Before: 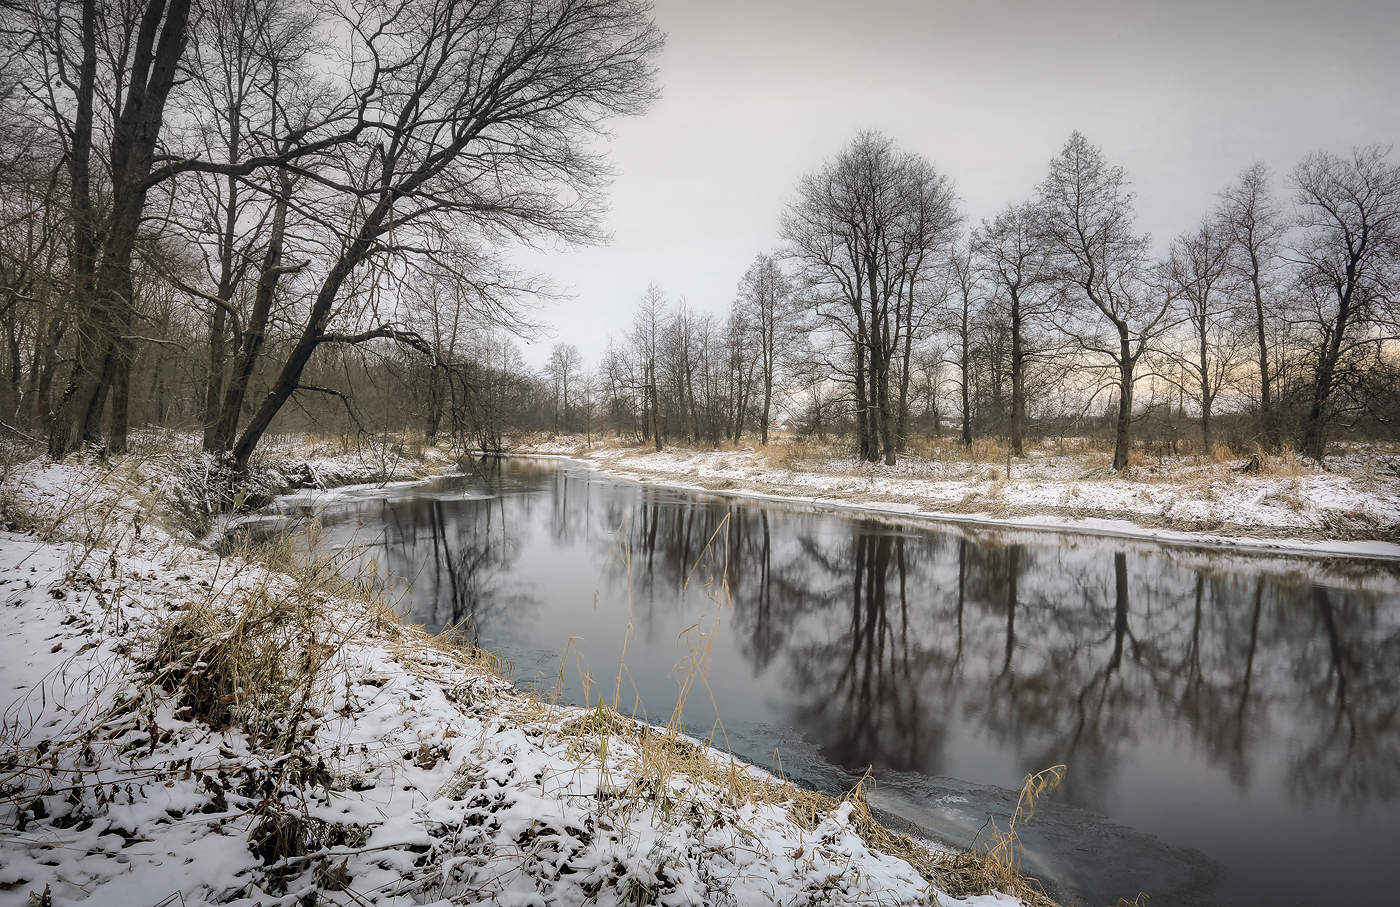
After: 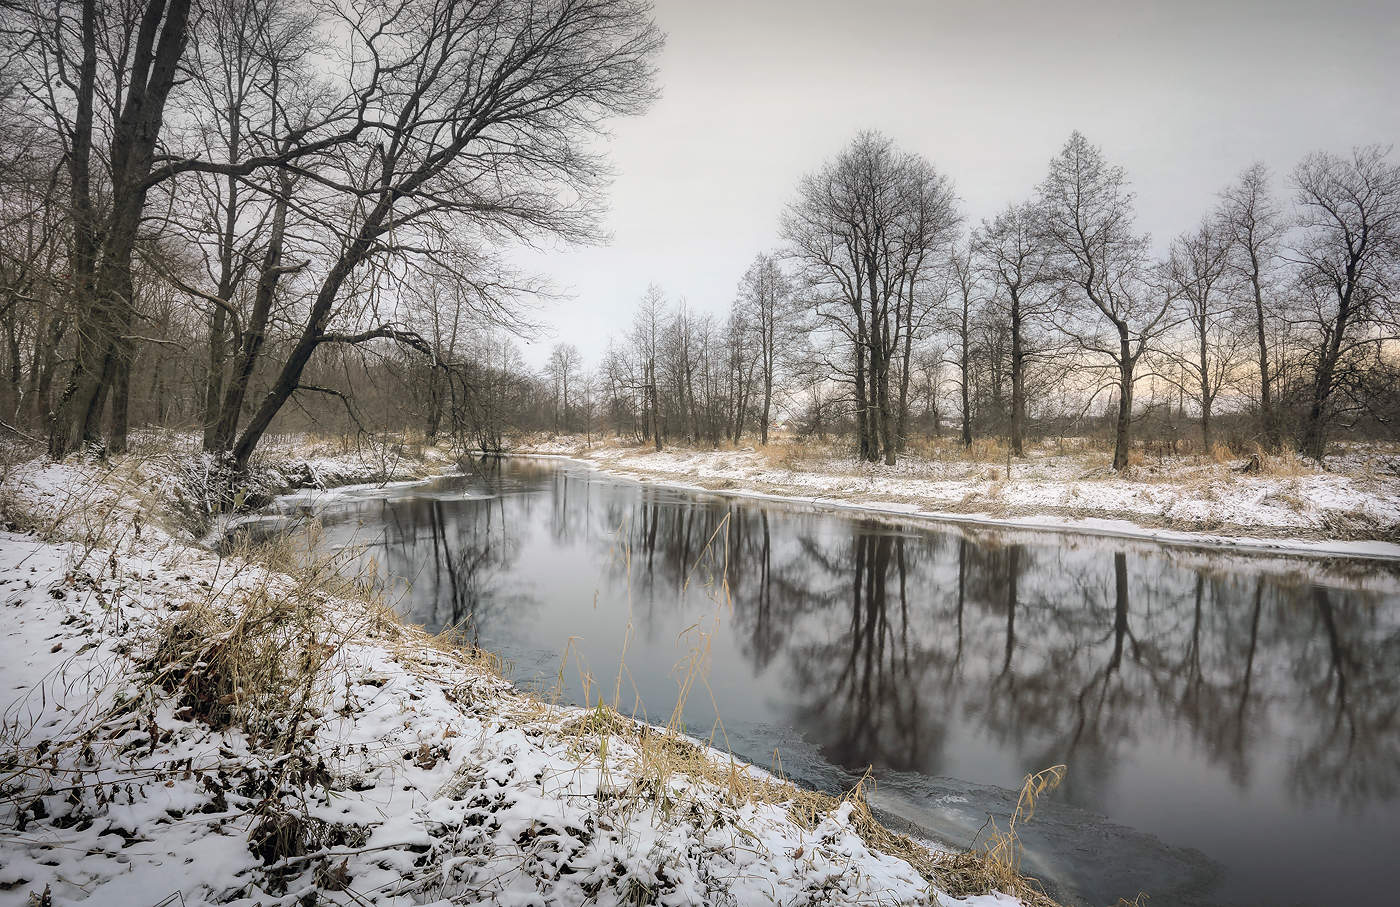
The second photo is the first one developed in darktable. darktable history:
contrast brightness saturation: contrast 0.046, brightness 0.061, saturation 0.014
